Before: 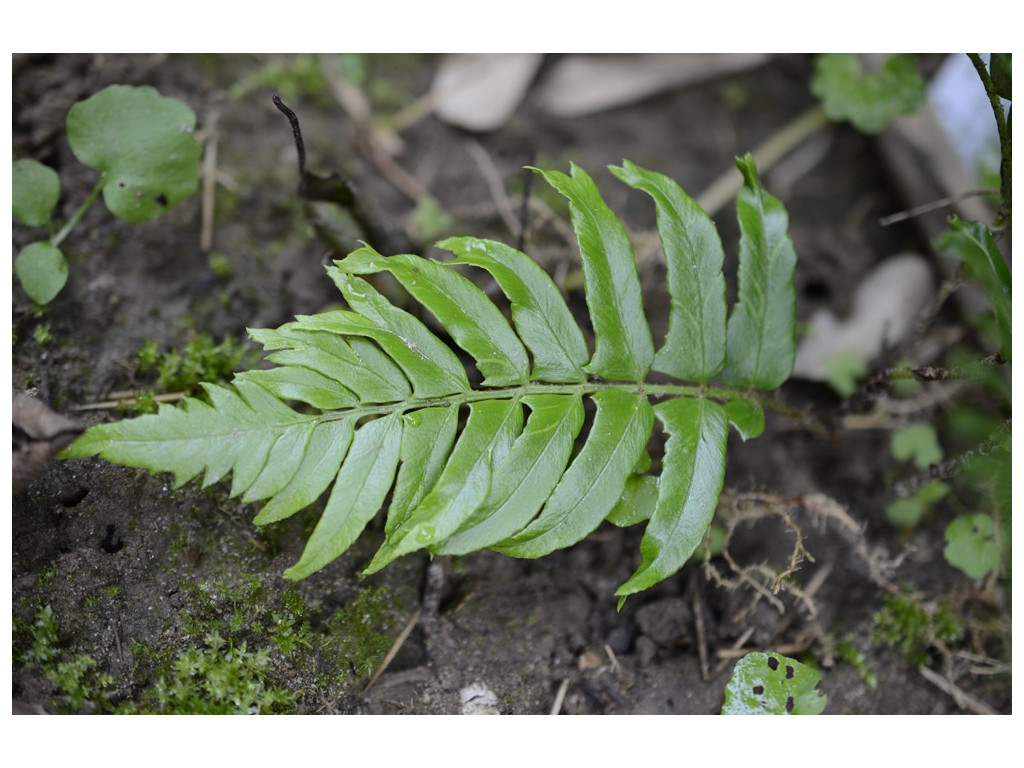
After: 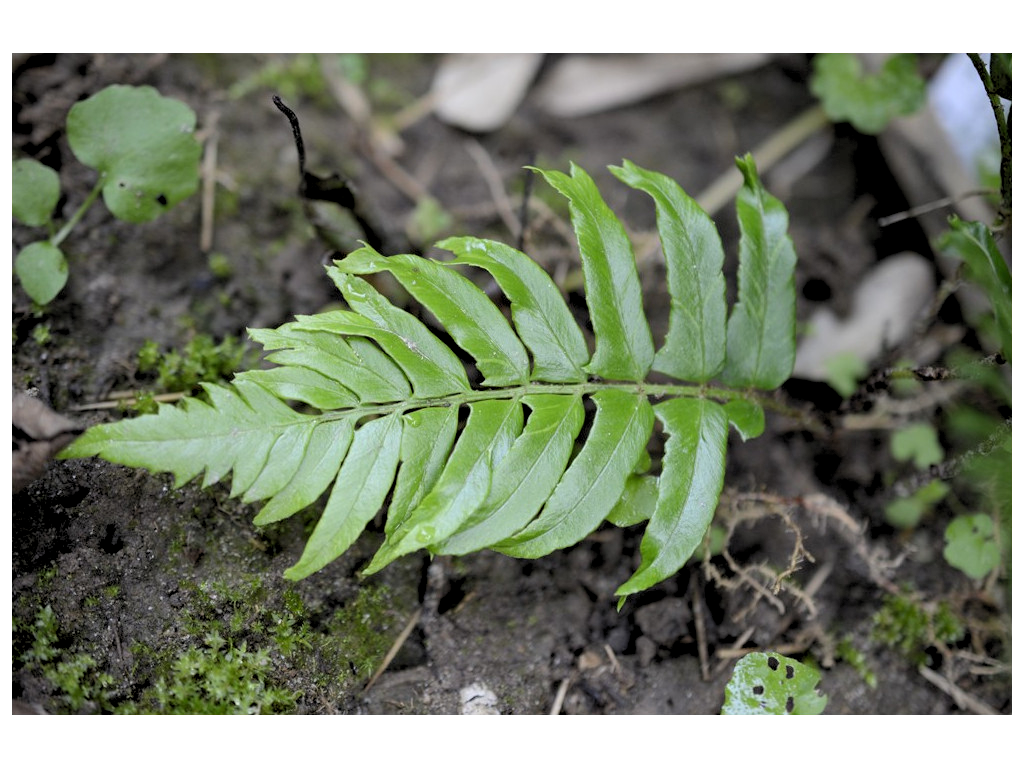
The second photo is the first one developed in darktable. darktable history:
rgb levels: levels [[0.013, 0.434, 0.89], [0, 0.5, 1], [0, 0.5, 1]]
tone equalizer: on, module defaults
